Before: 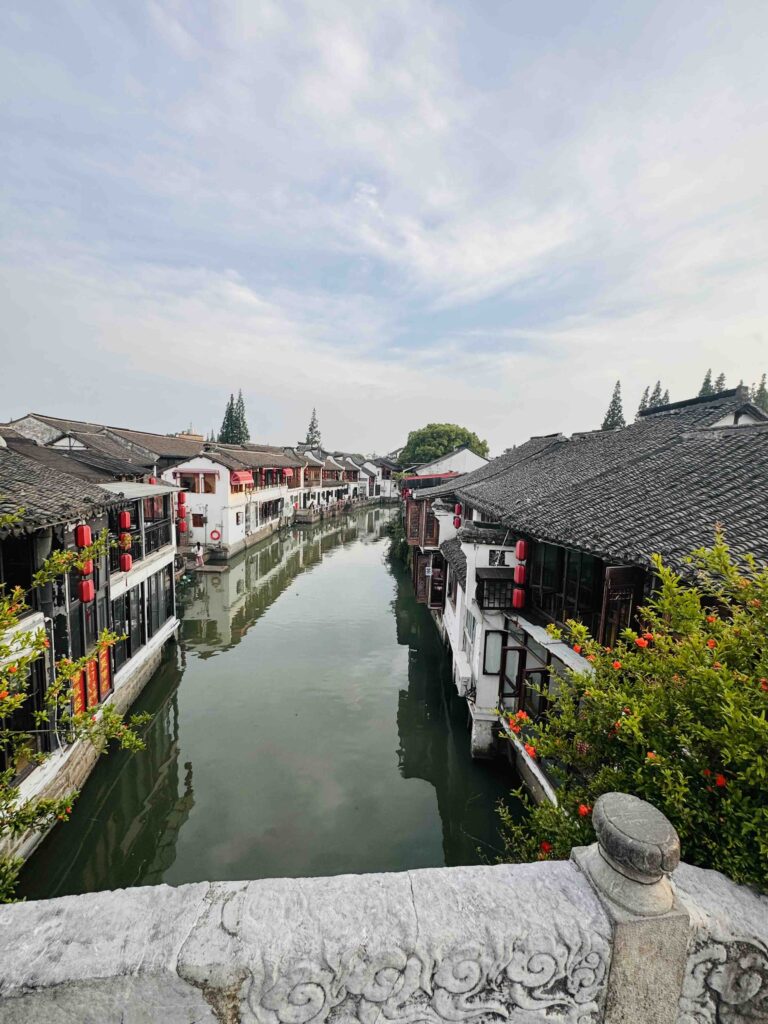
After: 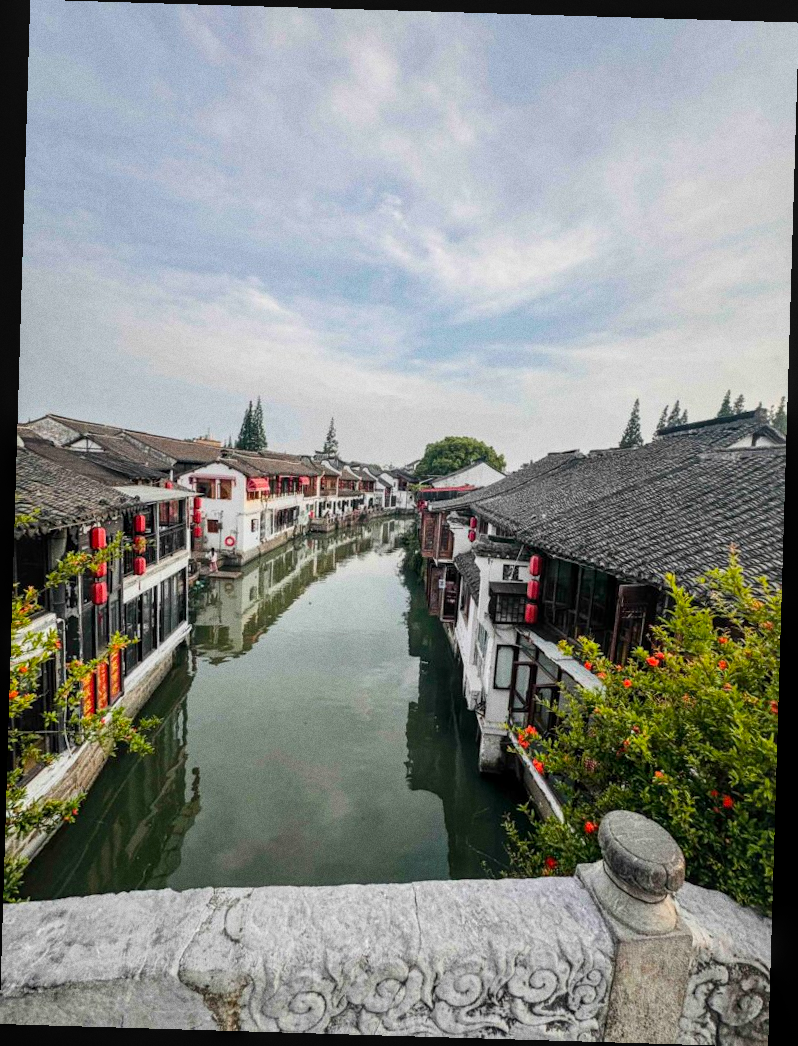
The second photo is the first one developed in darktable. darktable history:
local contrast: on, module defaults
rotate and perspective: rotation 1.72°, automatic cropping off
grain: on, module defaults
